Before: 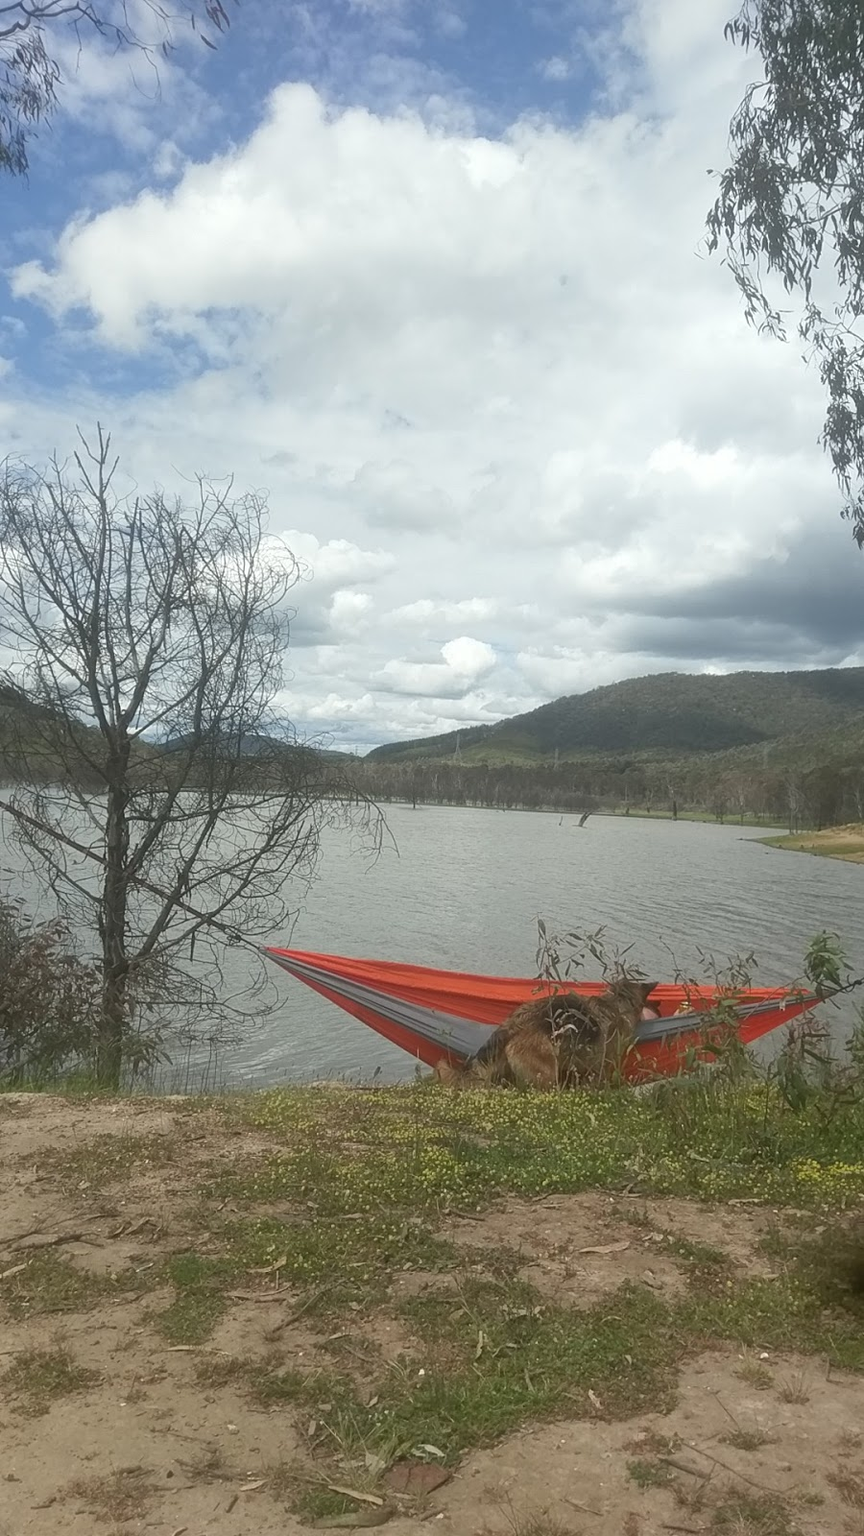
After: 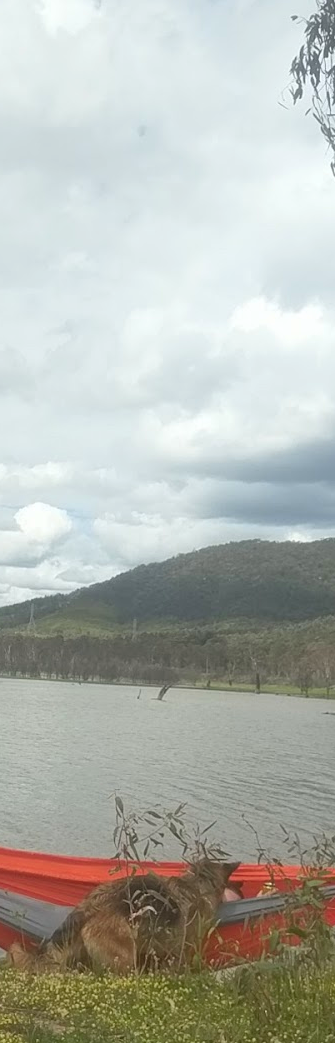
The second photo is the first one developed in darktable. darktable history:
crop and rotate: left 49.518%, top 10.105%, right 13.167%, bottom 24.659%
color calibration: output R [1.003, 0.027, -0.041, 0], output G [-0.018, 1.043, -0.038, 0], output B [0.071, -0.086, 1.017, 0], illuminant same as pipeline (D50), adaptation XYZ, x 0.346, y 0.358, temperature 5019.31 K
contrast brightness saturation: contrast 0.032, brightness 0.064, saturation 0.129
